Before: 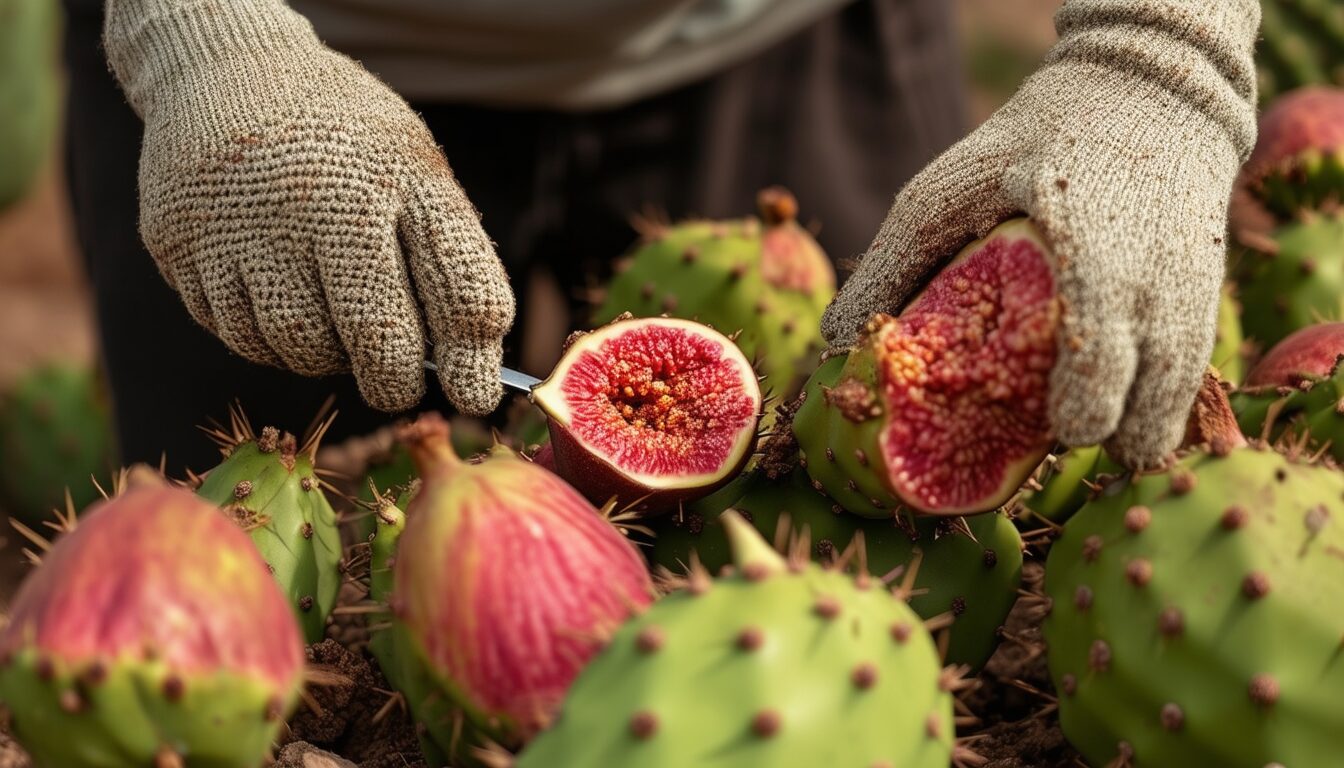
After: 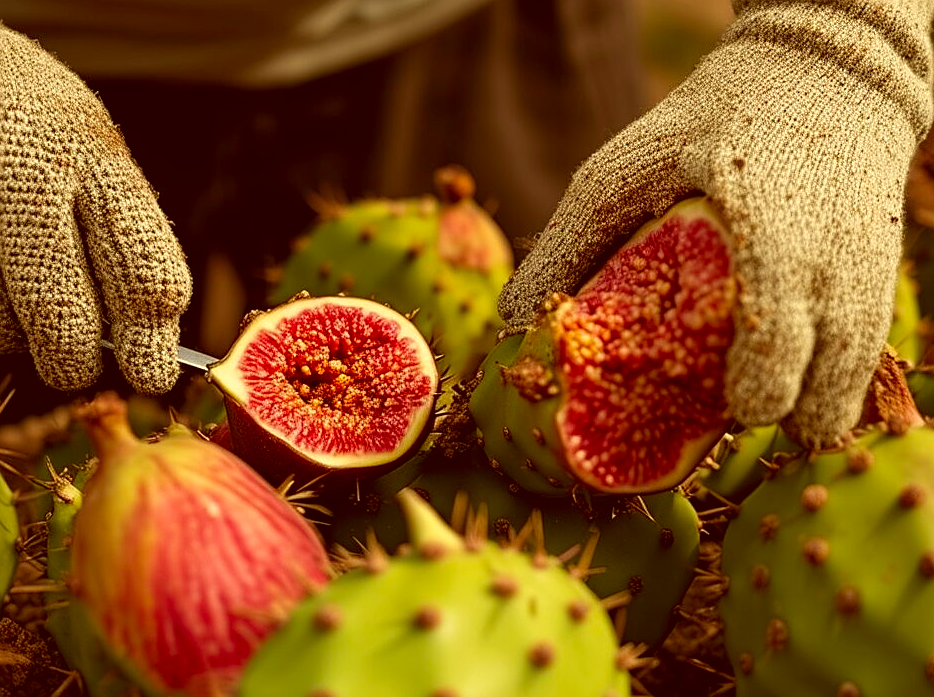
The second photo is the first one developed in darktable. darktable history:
color correction: highlights a* 1.12, highlights b* 24.26, shadows a* 15.58, shadows b* 24.26
crop and rotate: left 24.034%, top 2.838%, right 6.406%, bottom 6.299%
sharpen: on, module defaults
